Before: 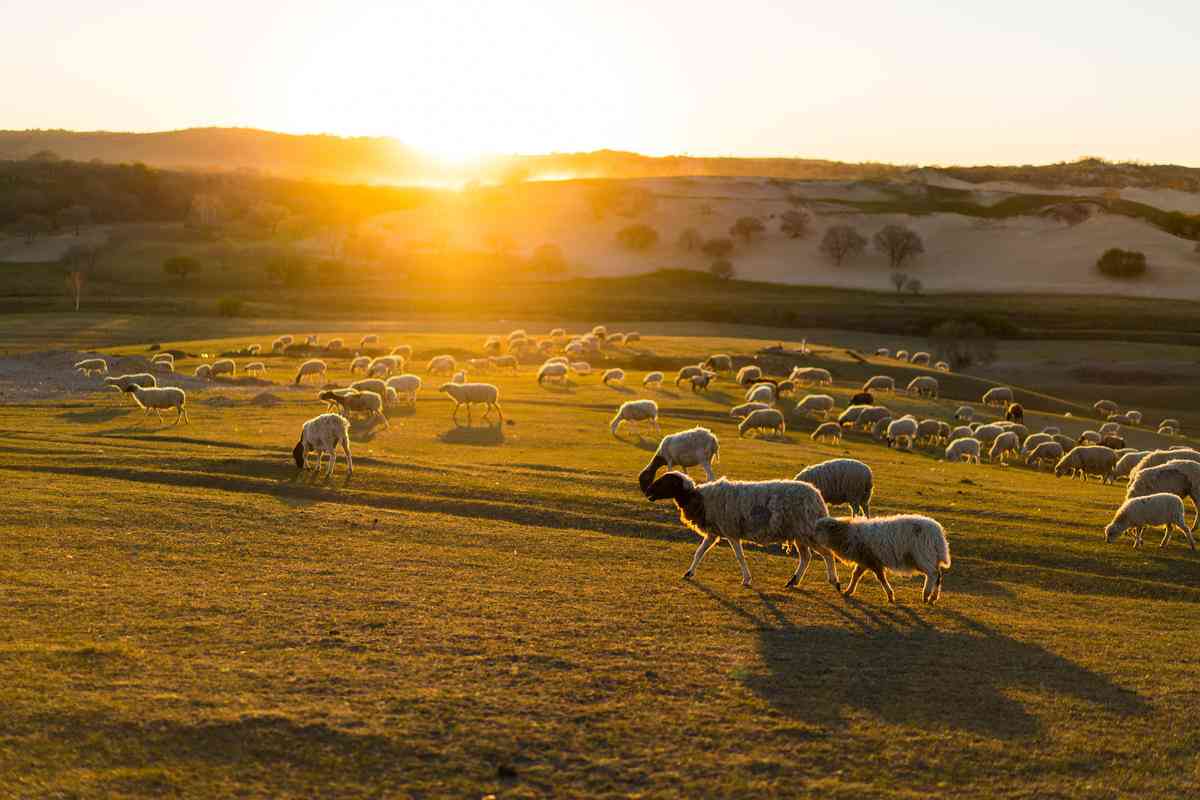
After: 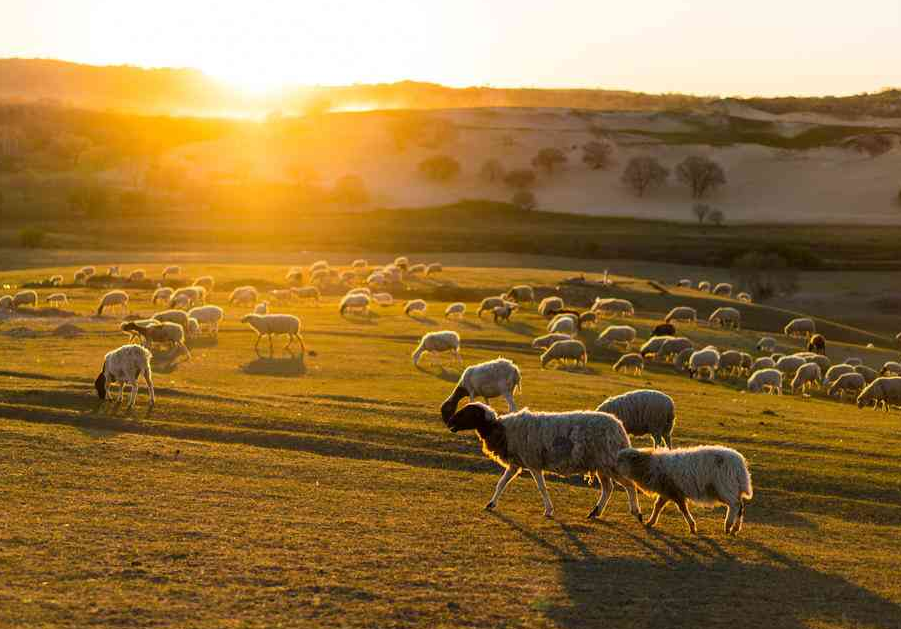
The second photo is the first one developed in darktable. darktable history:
crop: left 16.542%, top 8.701%, right 8.348%, bottom 12.661%
